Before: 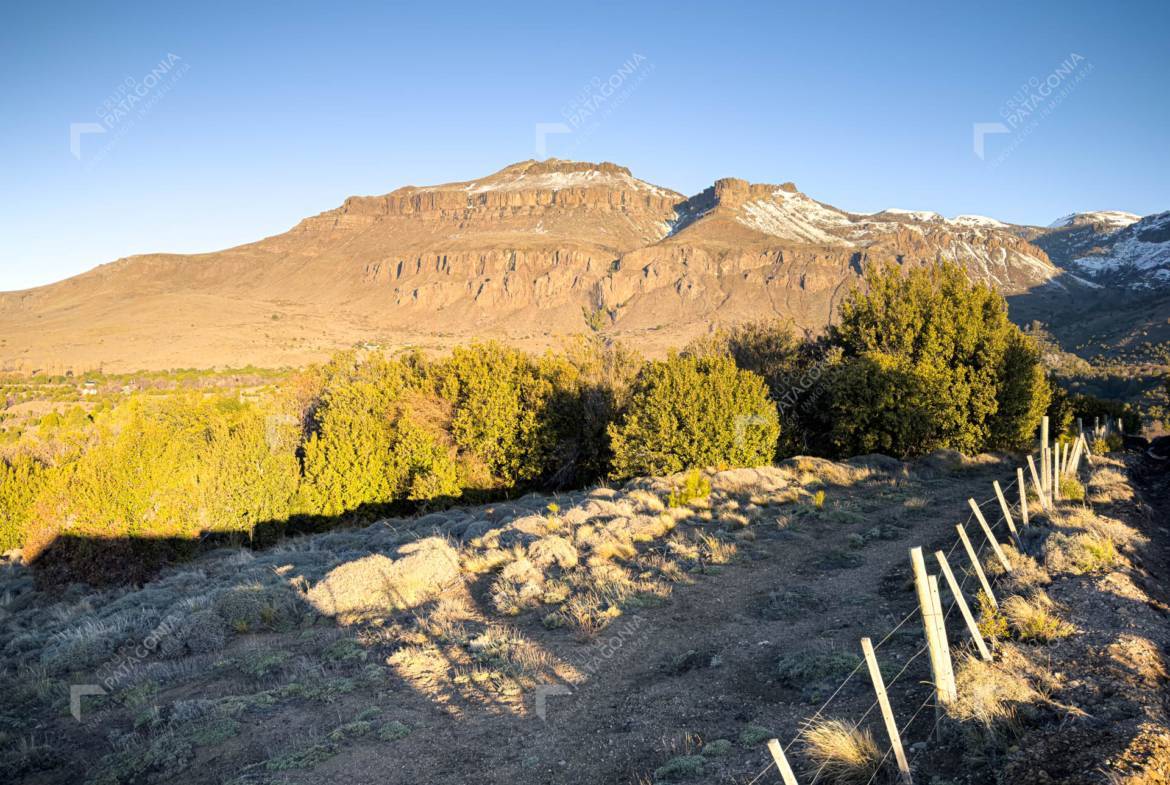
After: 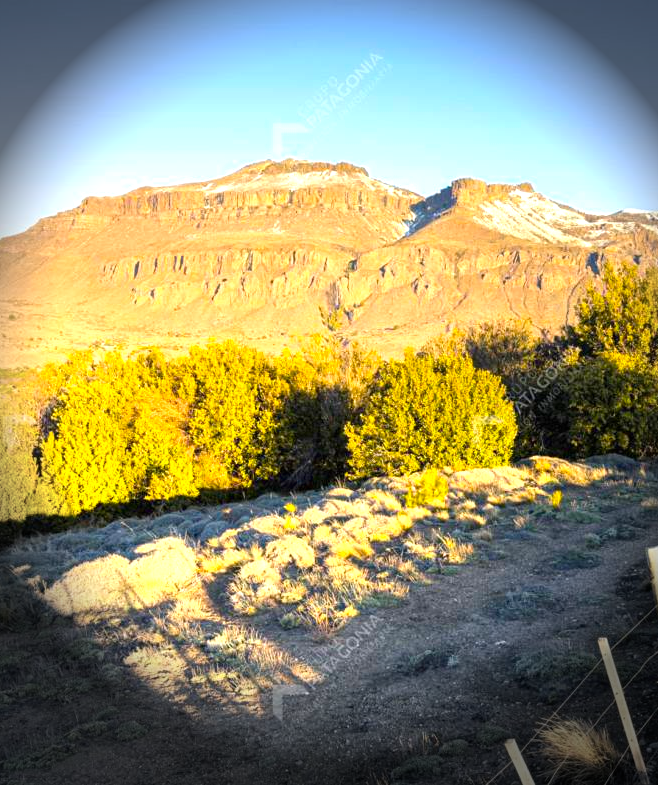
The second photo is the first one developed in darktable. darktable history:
vignetting: fall-off start 76.42%, fall-off radius 27.36%, brightness -0.872, center (0.037, -0.09), width/height ratio 0.971
crop and rotate: left 22.516%, right 21.234%
color balance rgb: linear chroma grading › global chroma 33.4%
exposure: black level correction 0, exposure 0.7 EV, compensate exposure bias true, compensate highlight preservation false
